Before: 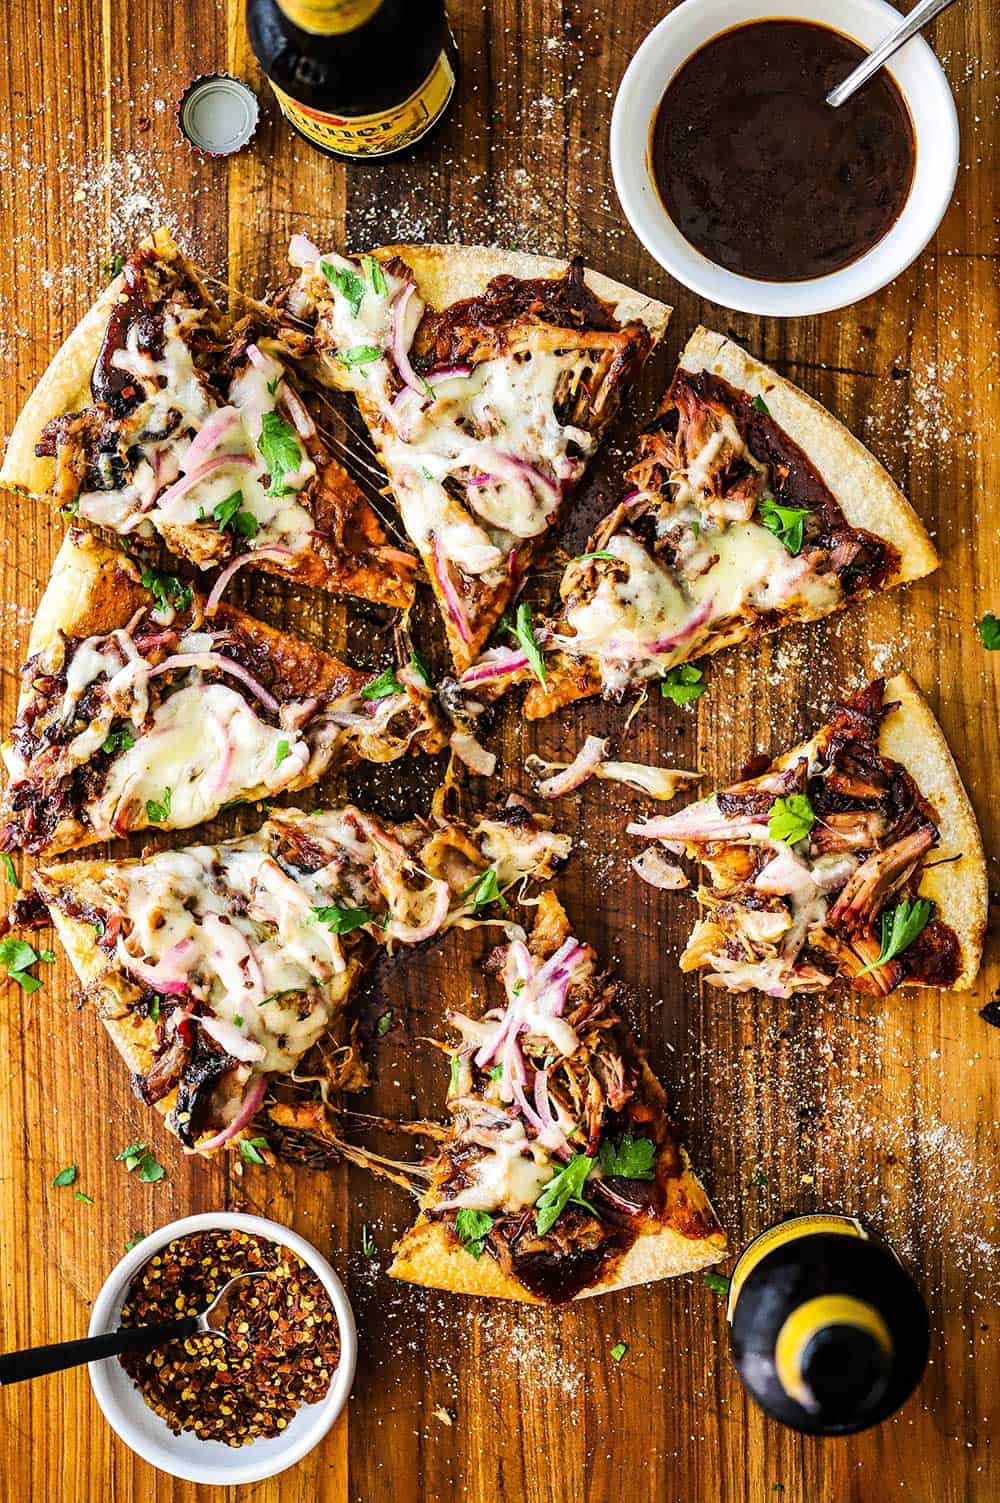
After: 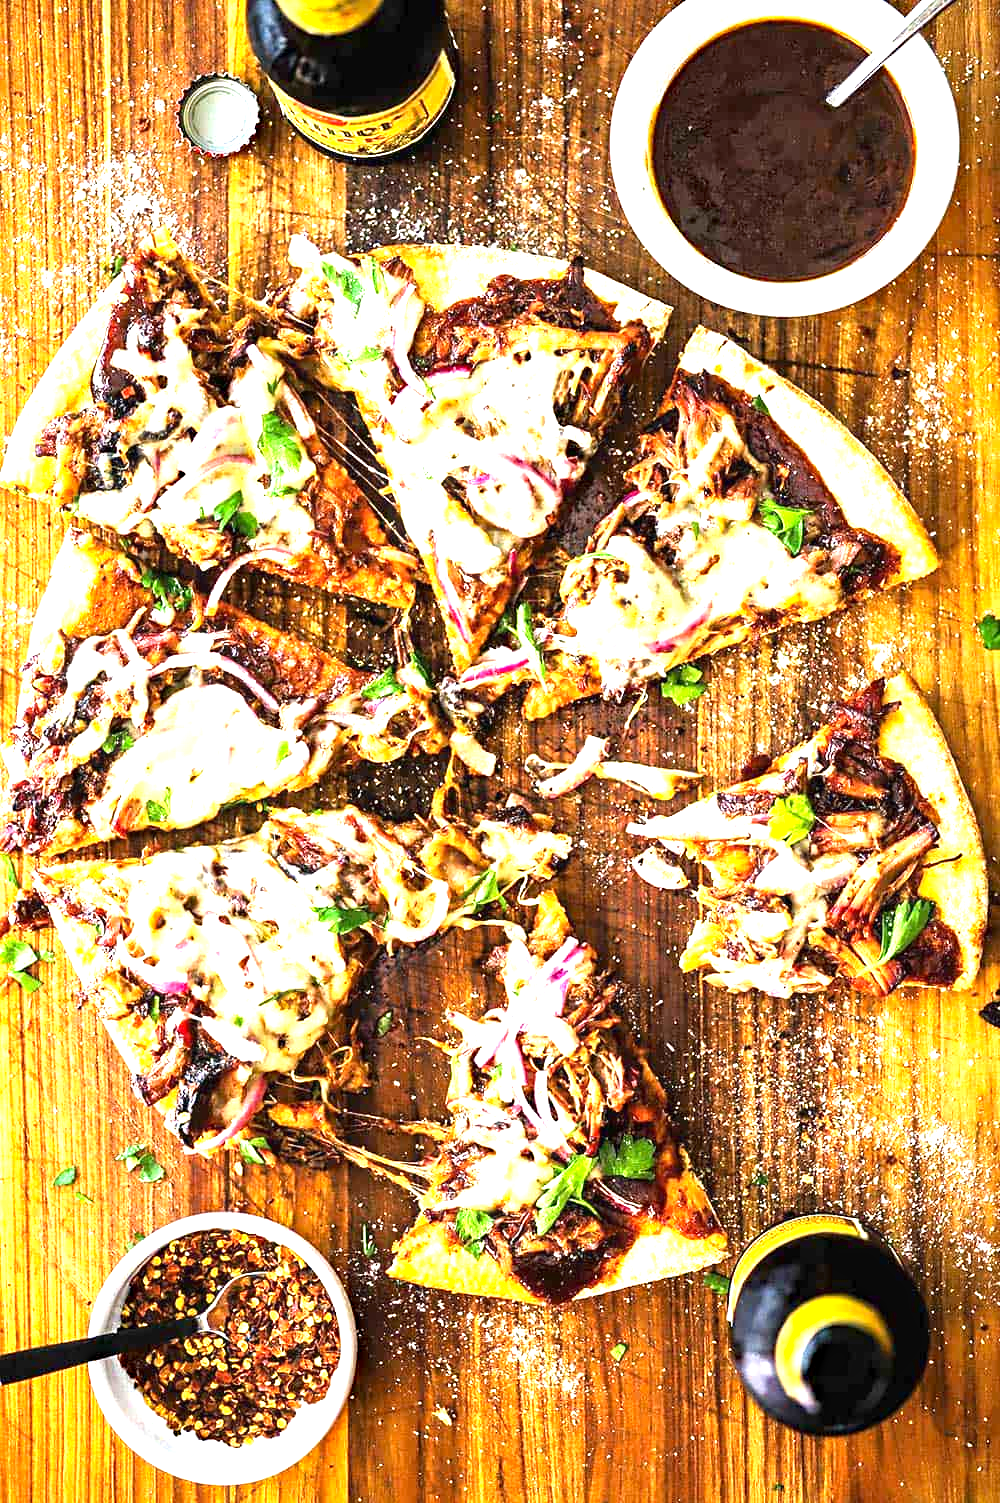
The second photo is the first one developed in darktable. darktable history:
exposure: black level correction 0, exposure 1.5 EV, compensate highlight preservation false
haze removal: compatibility mode true, adaptive false
